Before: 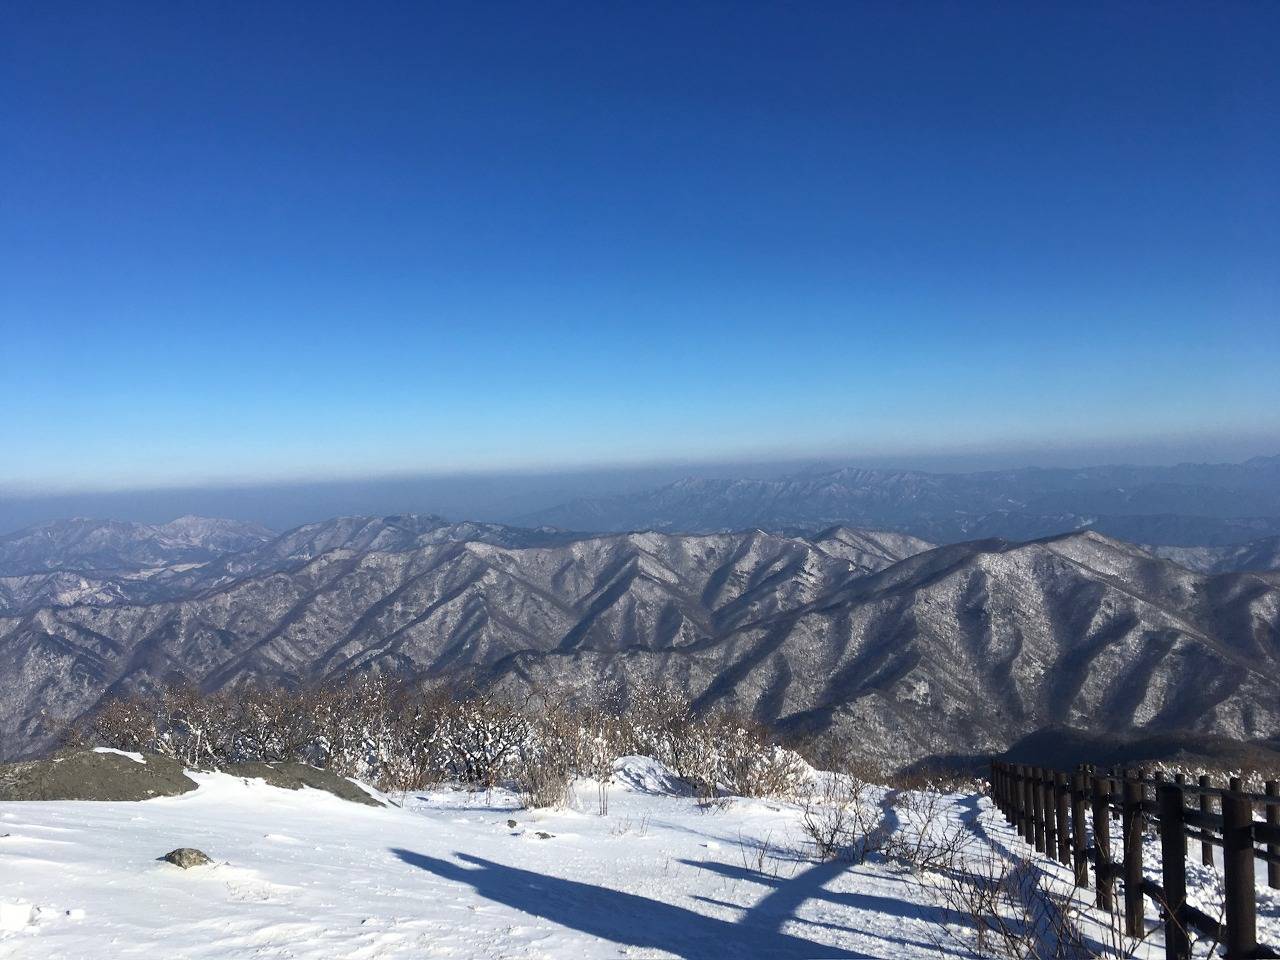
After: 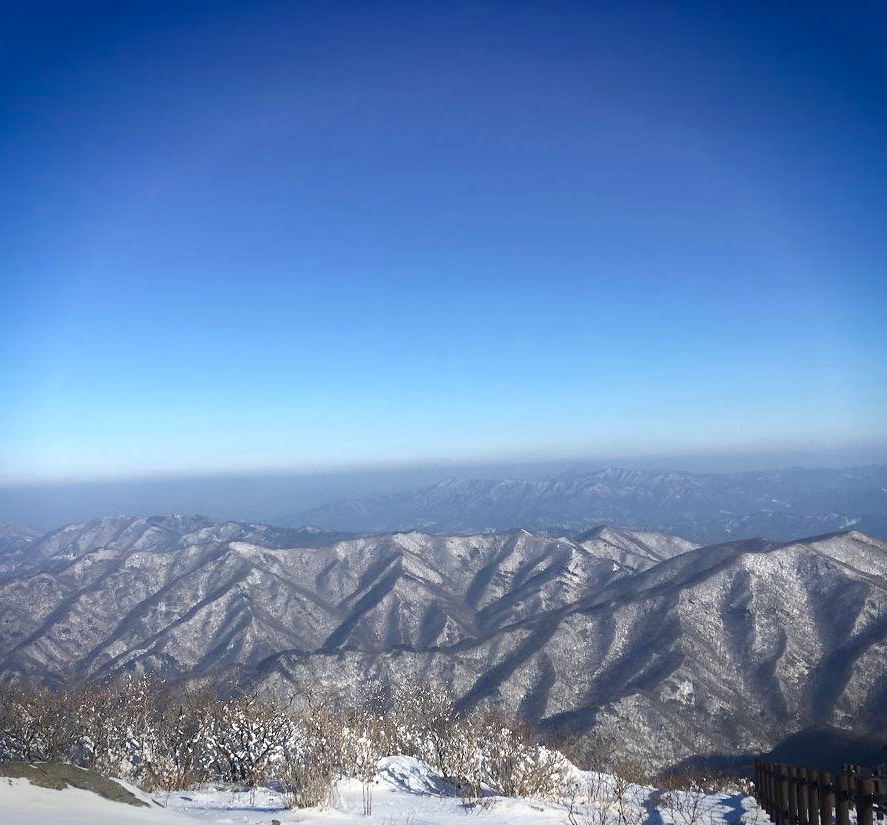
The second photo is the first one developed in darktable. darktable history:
color balance: contrast -15%
exposure: black level correction 0, exposure 0.7 EV, compensate exposure bias true, compensate highlight preservation false
crop: left 18.479%, right 12.2%, bottom 13.971%
vignetting: fall-off start 88.53%, fall-off radius 44.2%, saturation 0.376, width/height ratio 1.161
